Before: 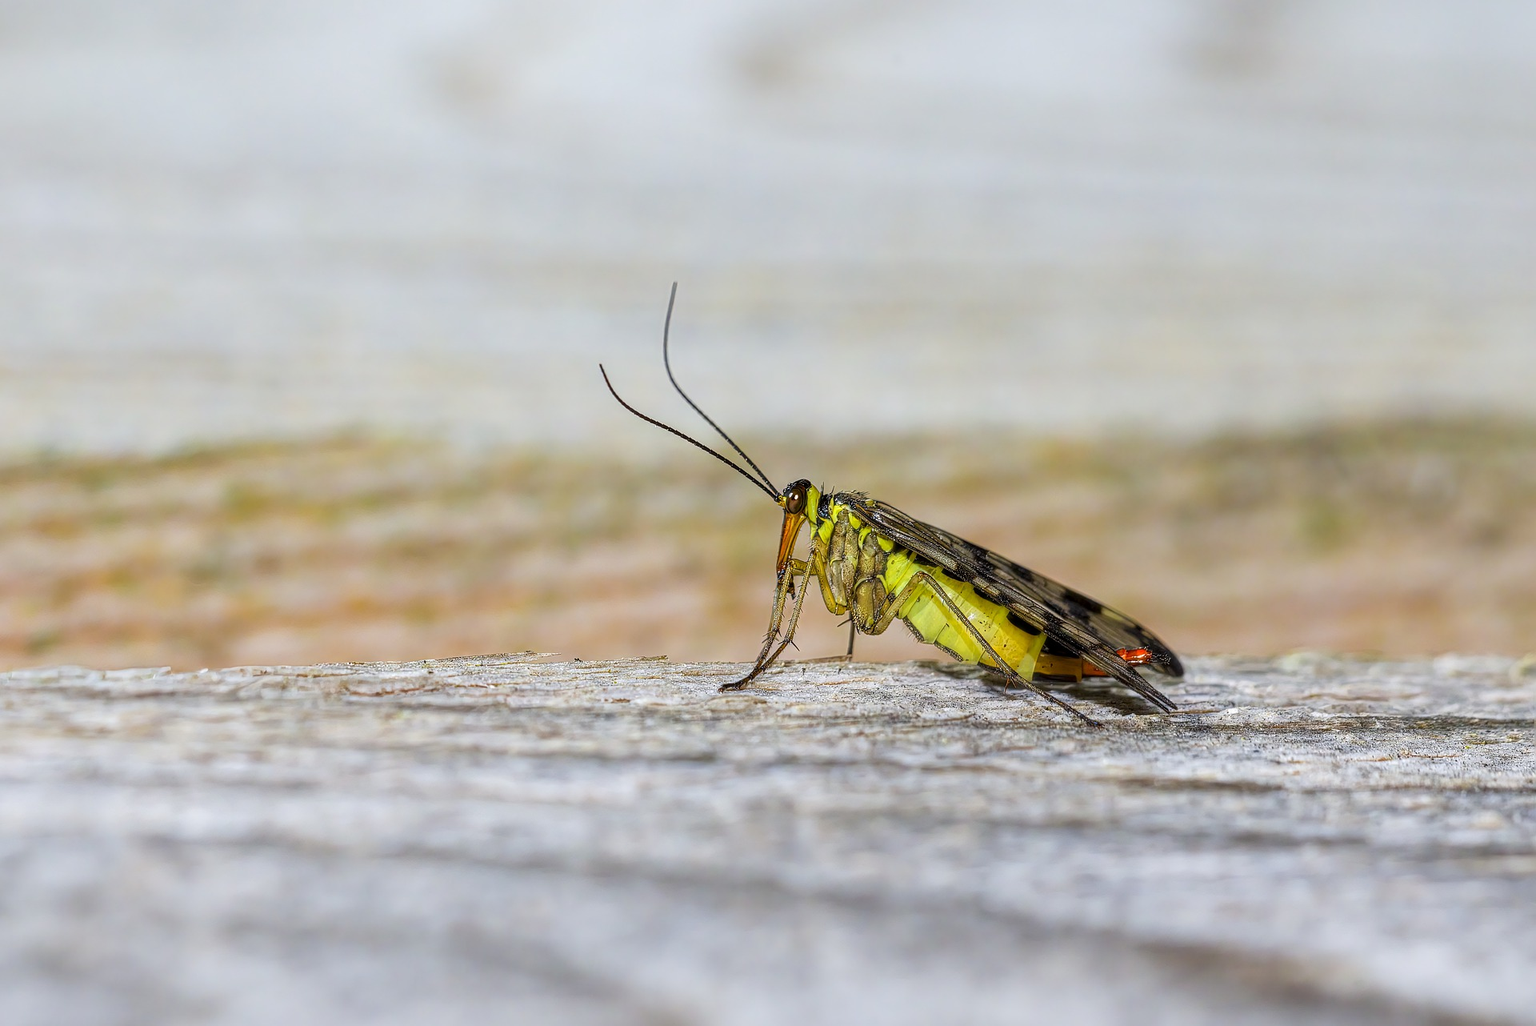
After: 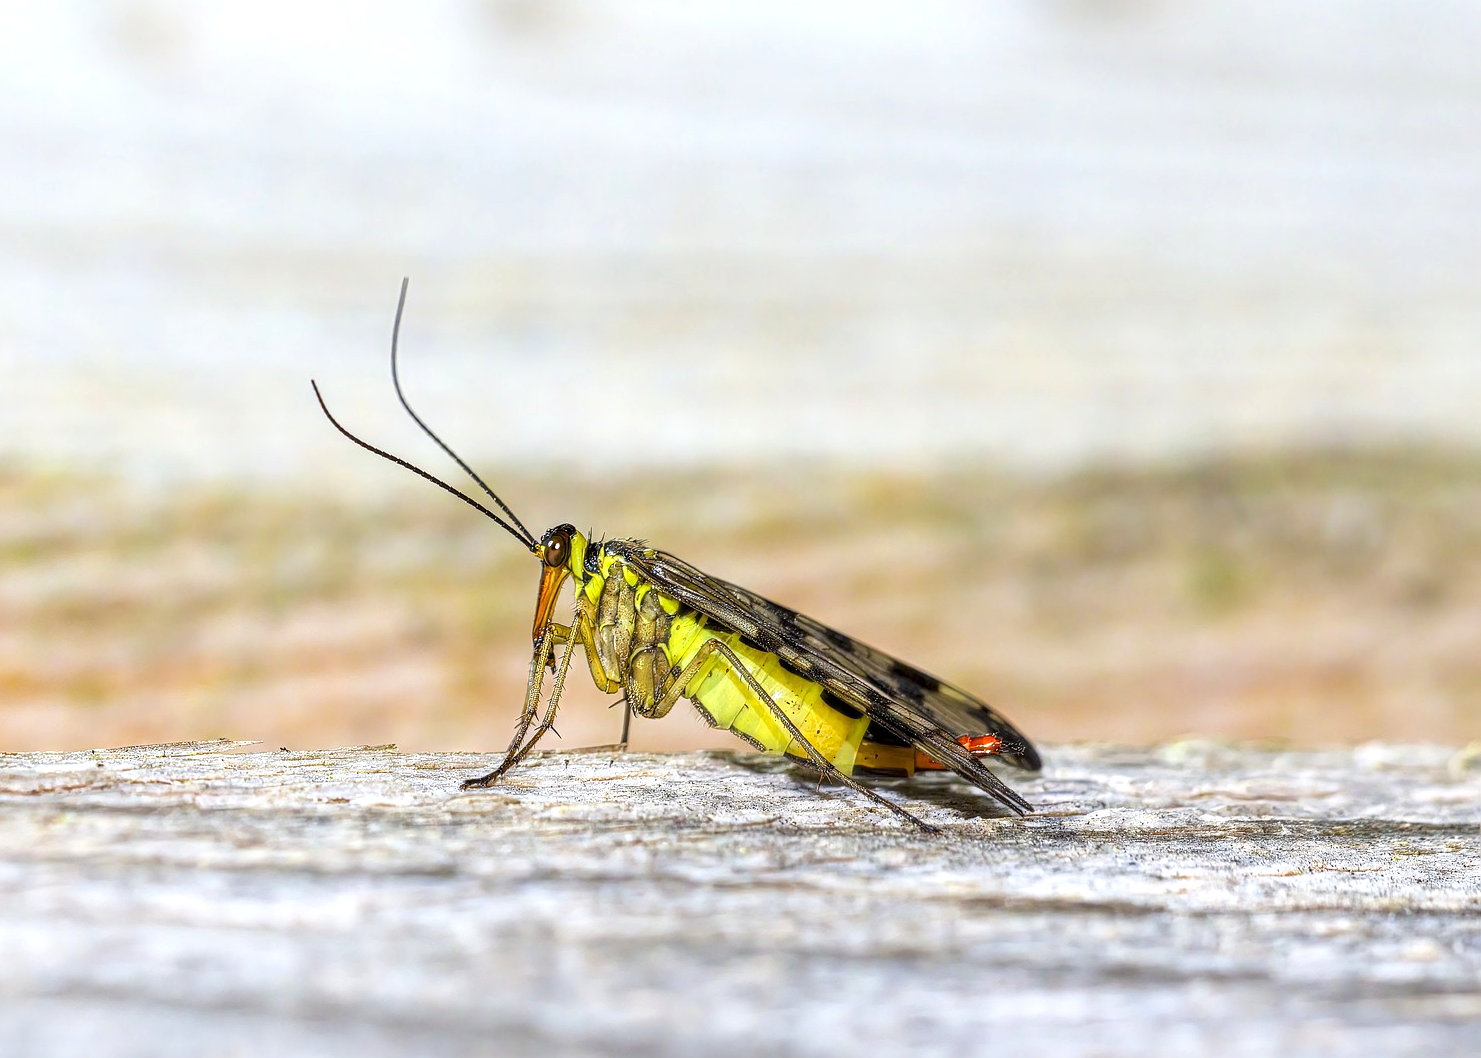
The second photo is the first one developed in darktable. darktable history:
crop: left 22.835%, top 5.908%, bottom 11.525%
exposure: exposure 0.568 EV, compensate exposure bias true, compensate highlight preservation false
